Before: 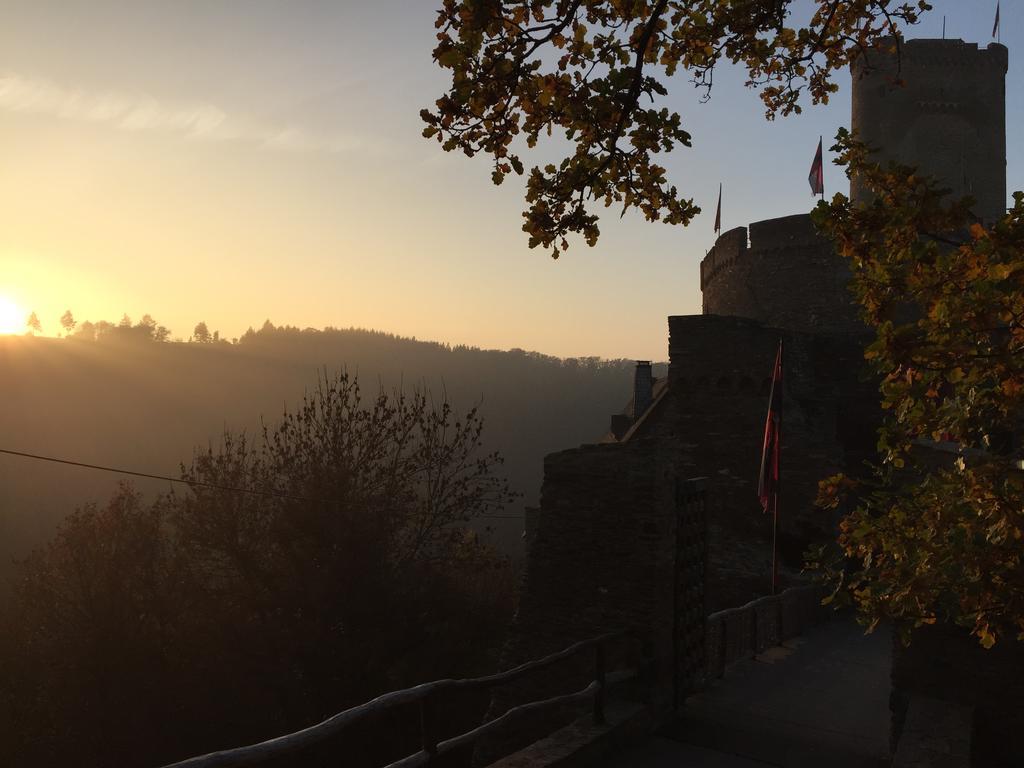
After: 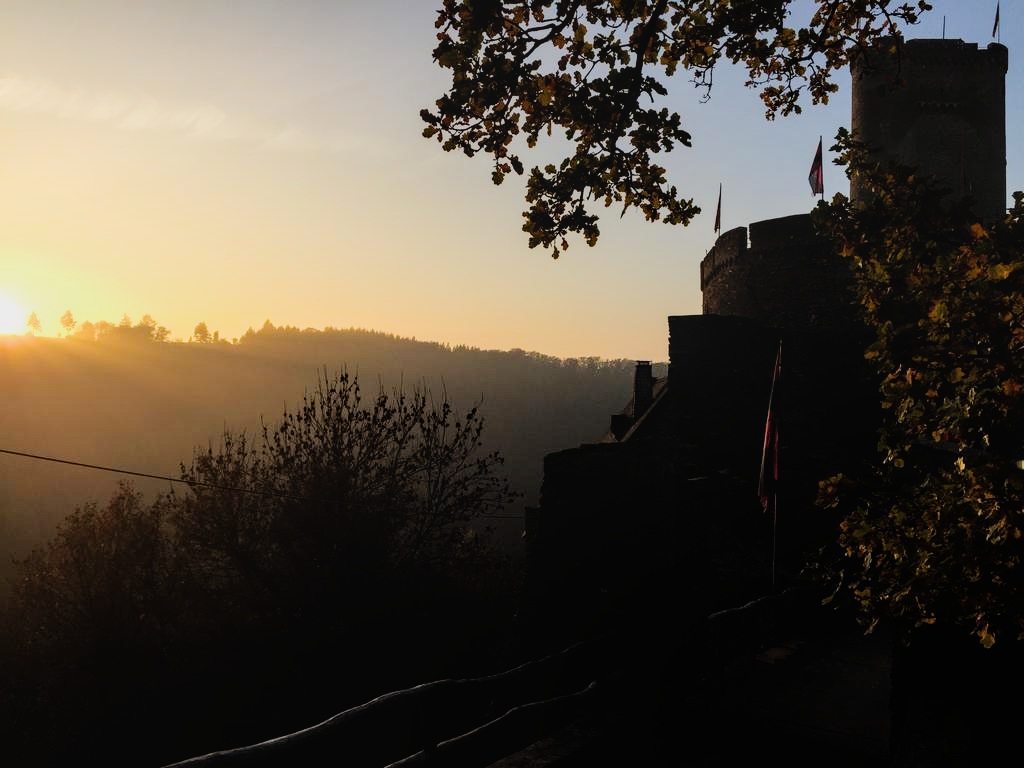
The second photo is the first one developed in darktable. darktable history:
local contrast: detail 115%
filmic rgb: black relative exposure -5 EV, hardness 2.88, contrast 1.3, highlights saturation mix -30%
color balance rgb: perceptual saturation grading › global saturation 20%, global vibrance 20%
exposure: black level correction 0, exposure 0.5 EV, compensate highlight preservation false
